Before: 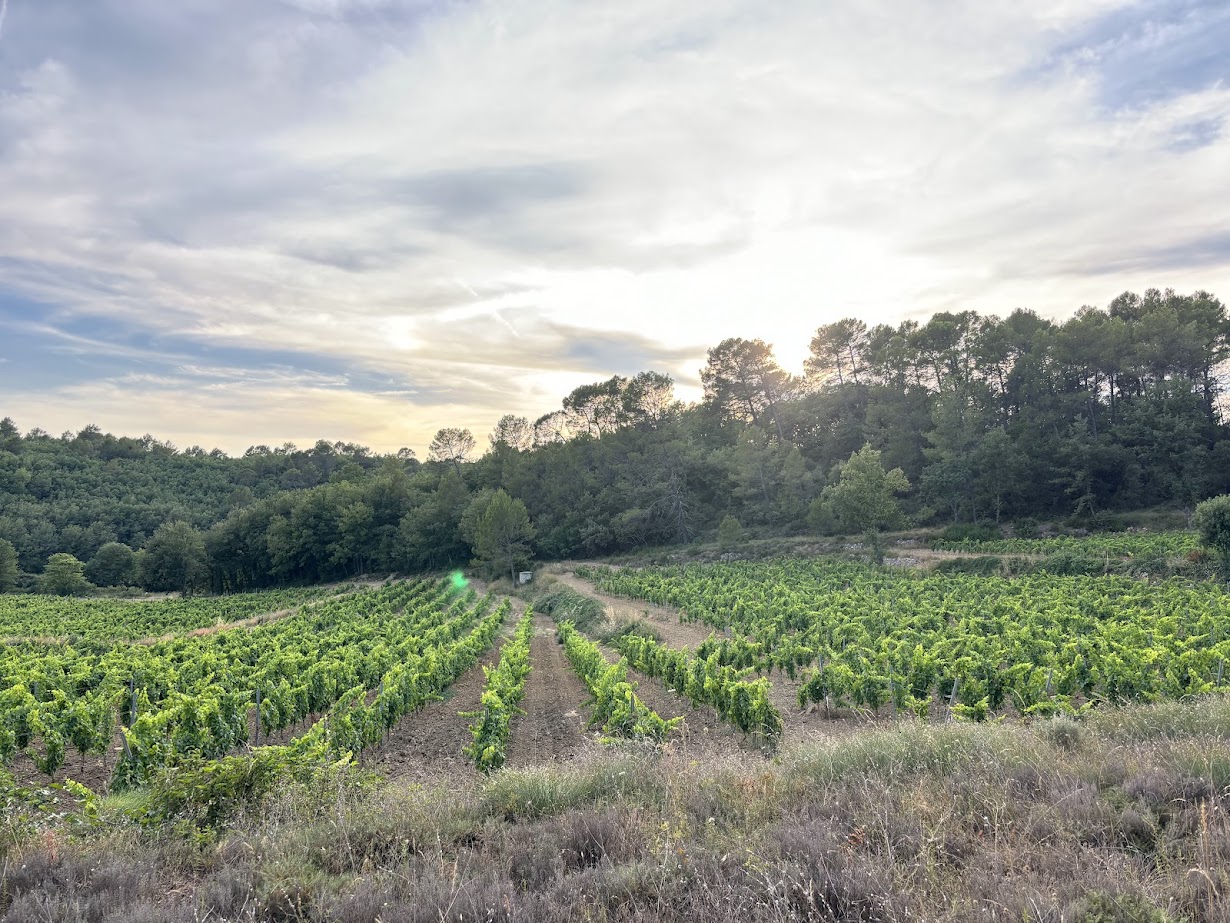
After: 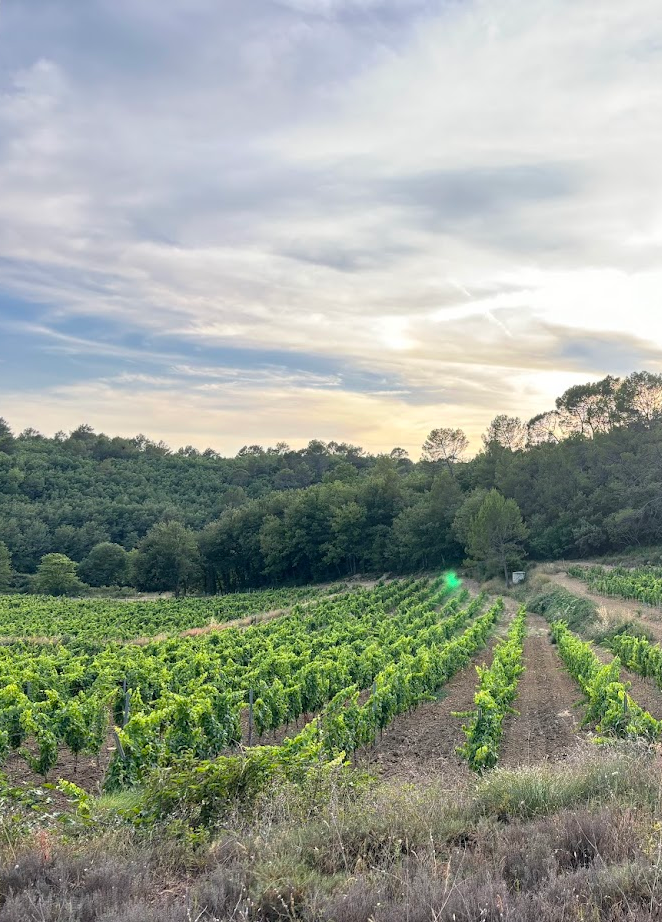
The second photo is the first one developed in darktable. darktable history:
crop: left 0.587%, right 45.588%, bottom 0.086%
fill light: on, module defaults
